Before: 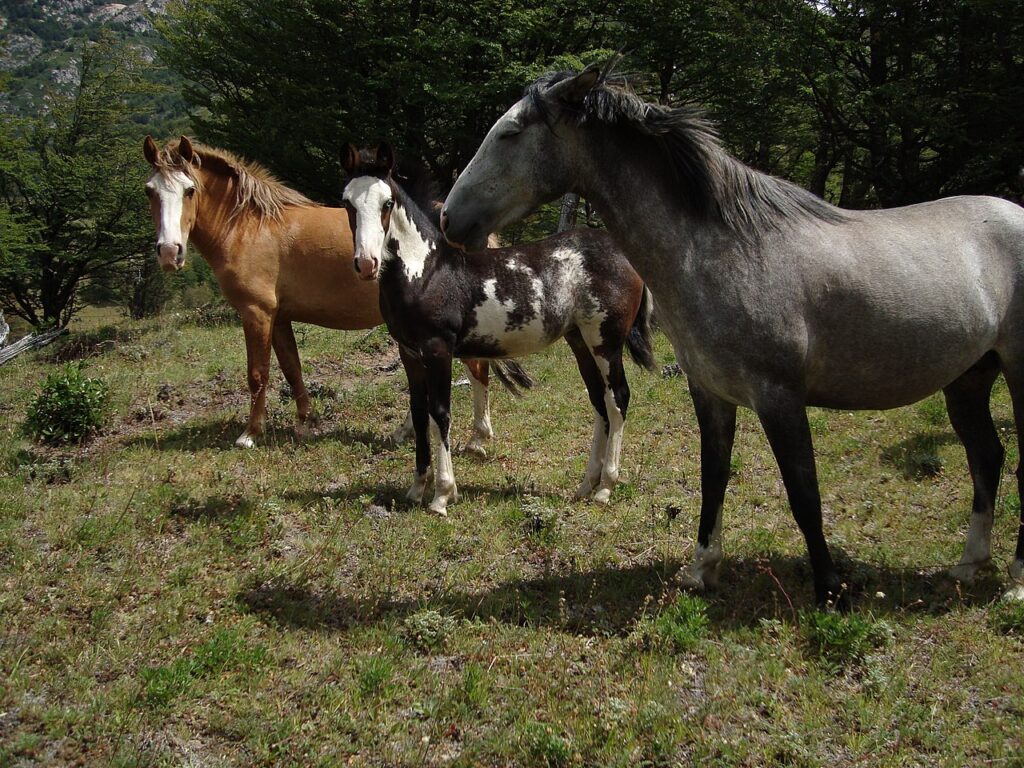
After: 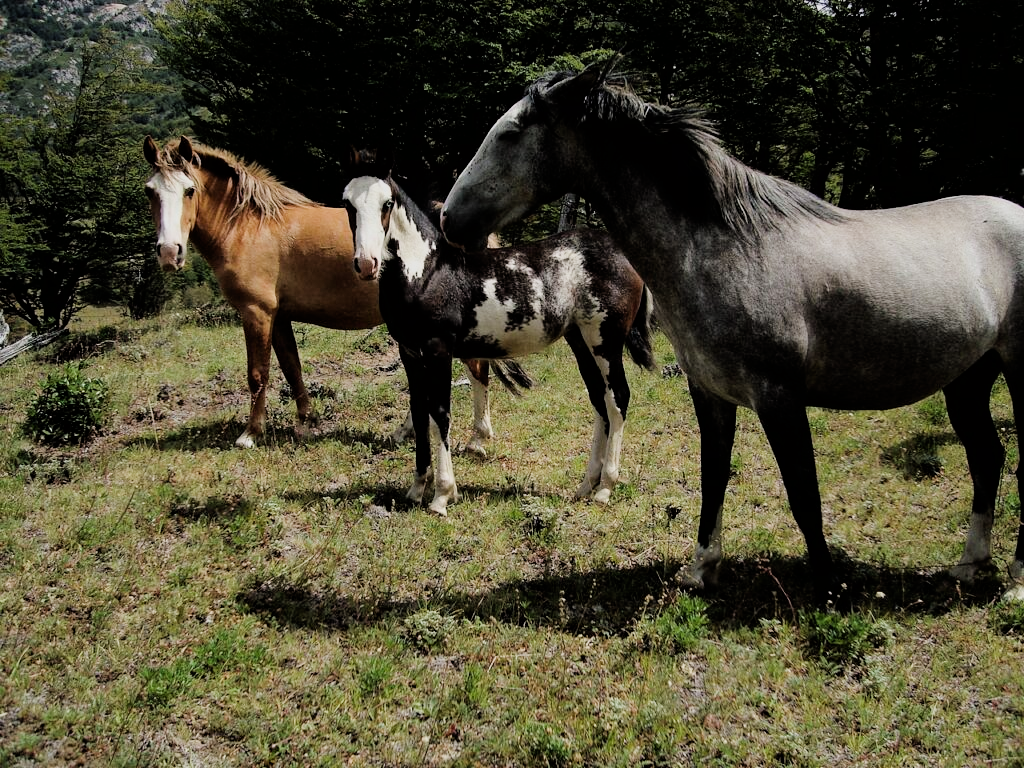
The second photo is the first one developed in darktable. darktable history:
filmic rgb: black relative exposure -9.32 EV, white relative exposure 6.81 EV, hardness 3.06, contrast 1.052
tone equalizer: -8 EV -0.74 EV, -7 EV -0.721 EV, -6 EV -0.592 EV, -5 EV -0.422 EV, -3 EV 0.367 EV, -2 EV 0.6 EV, -1 EV 0.691 EV, +0 EV 0.728 EV
